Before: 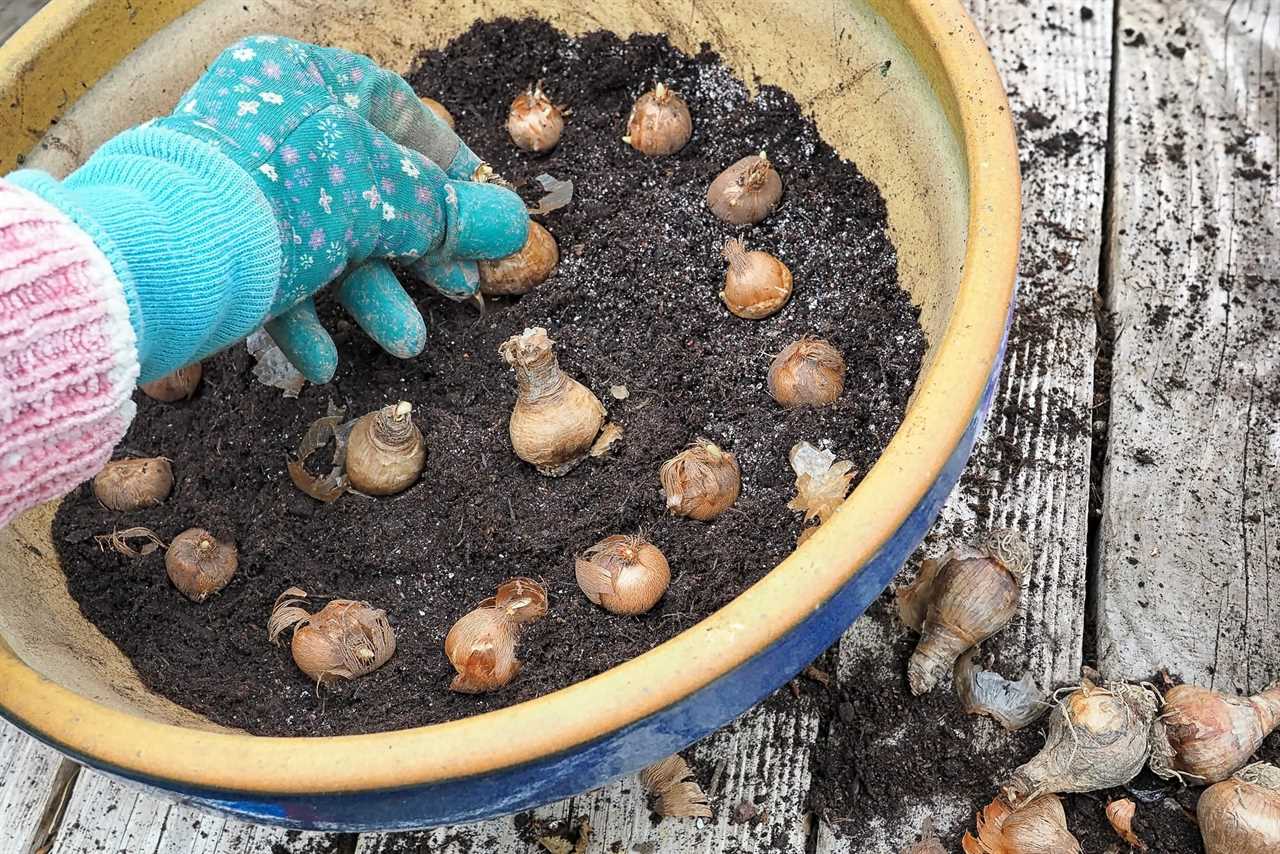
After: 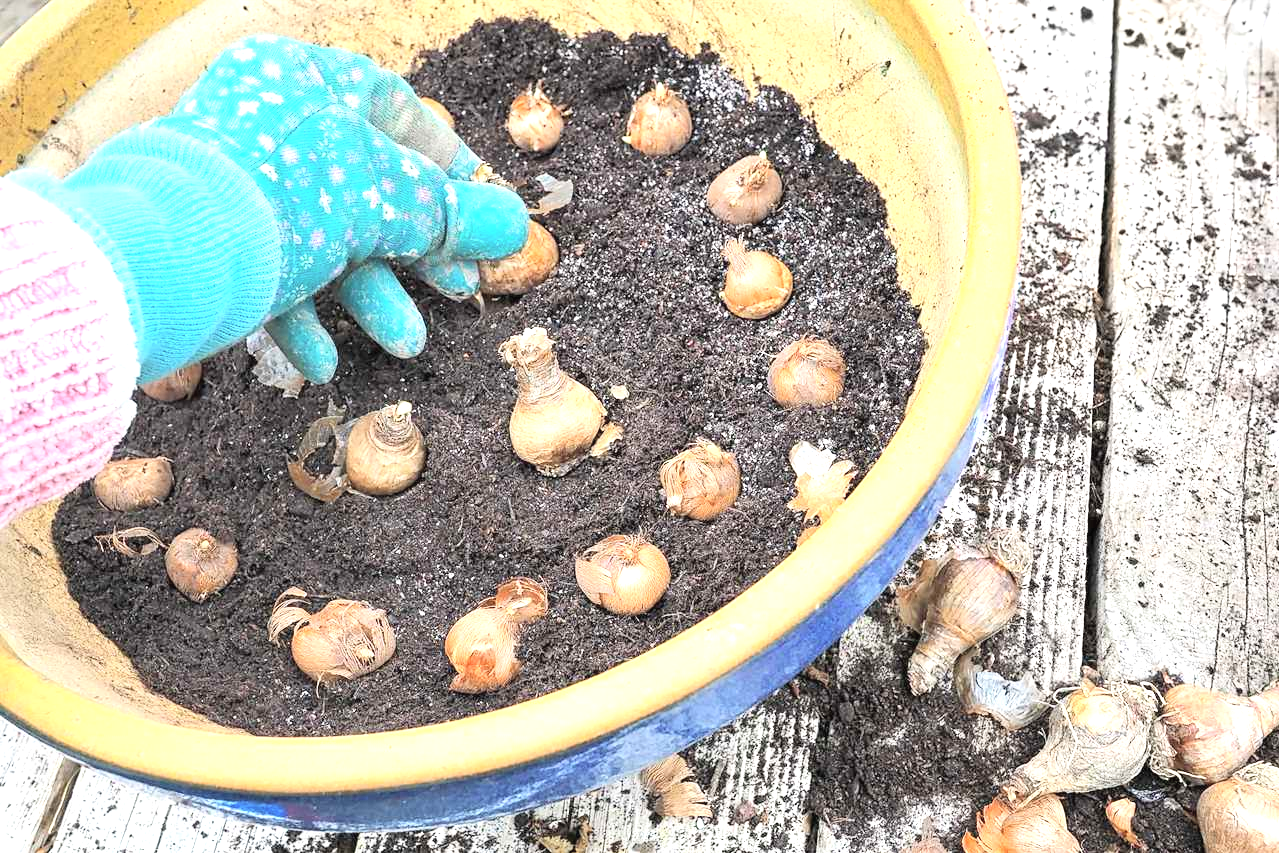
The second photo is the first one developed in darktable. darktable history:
exposure: black level correction 0, exposure 1 EV, compensate exposure bias true, compensate highlight preservation false
contrast brightness saturation: contrast 0.14, brightness 0.21
